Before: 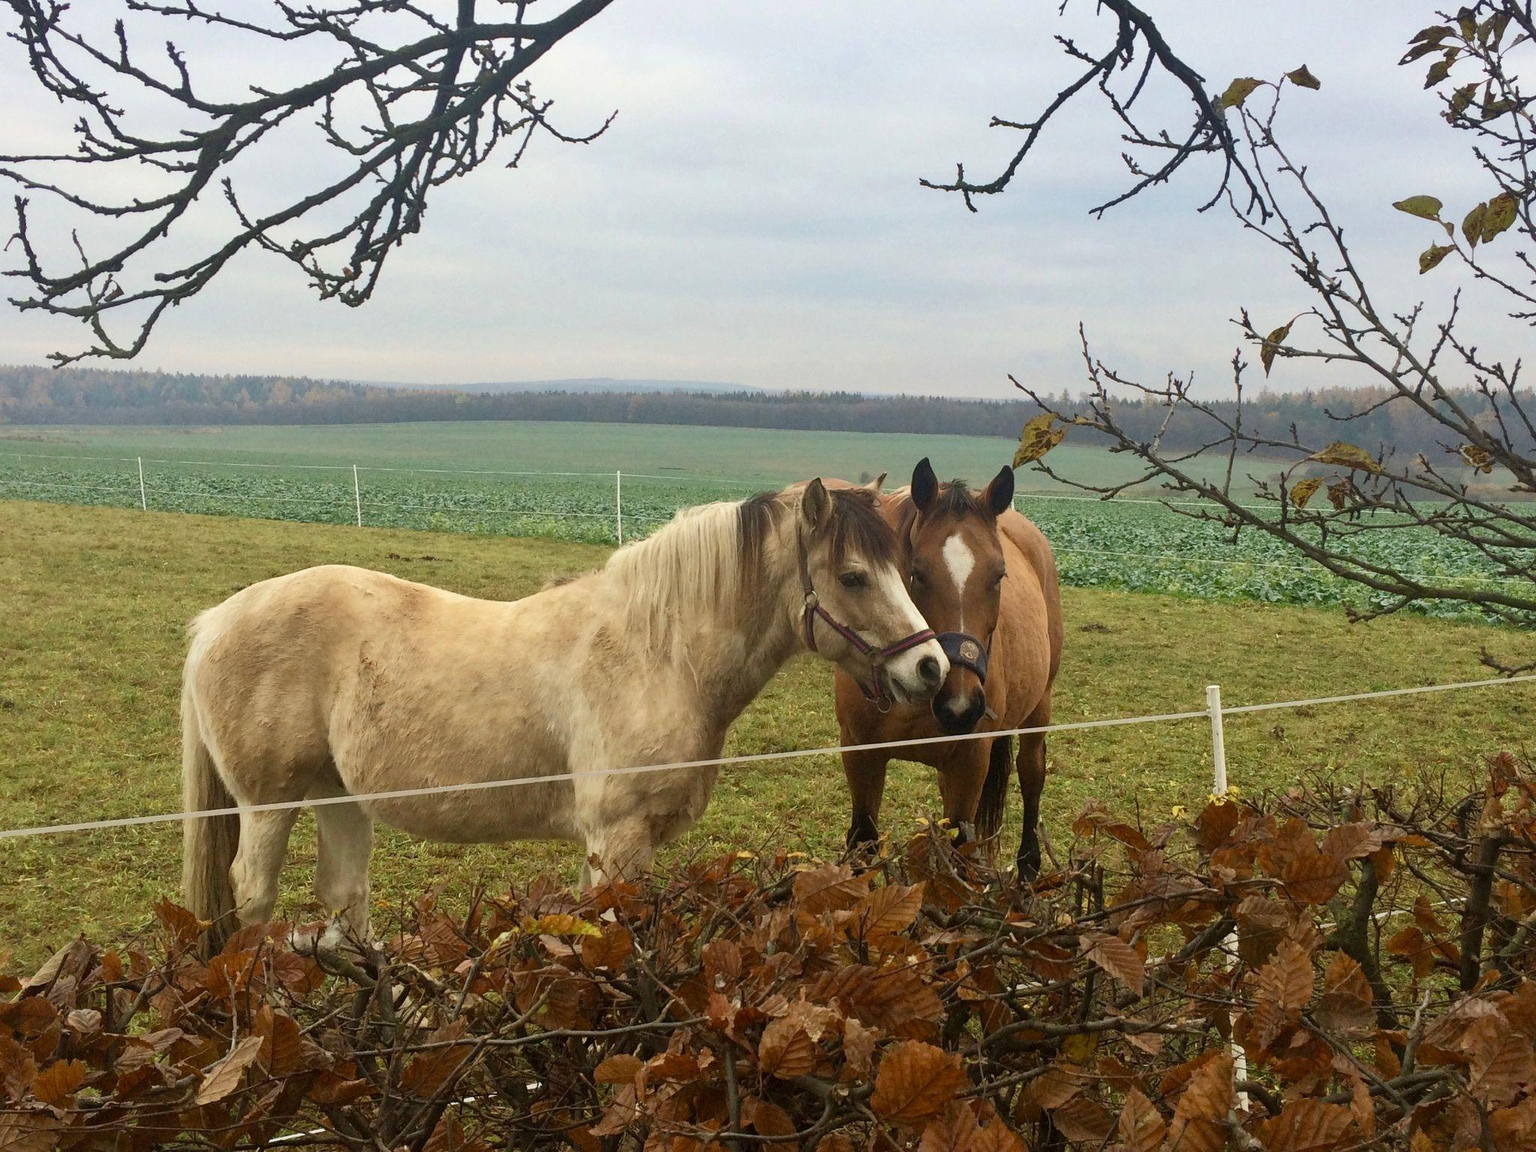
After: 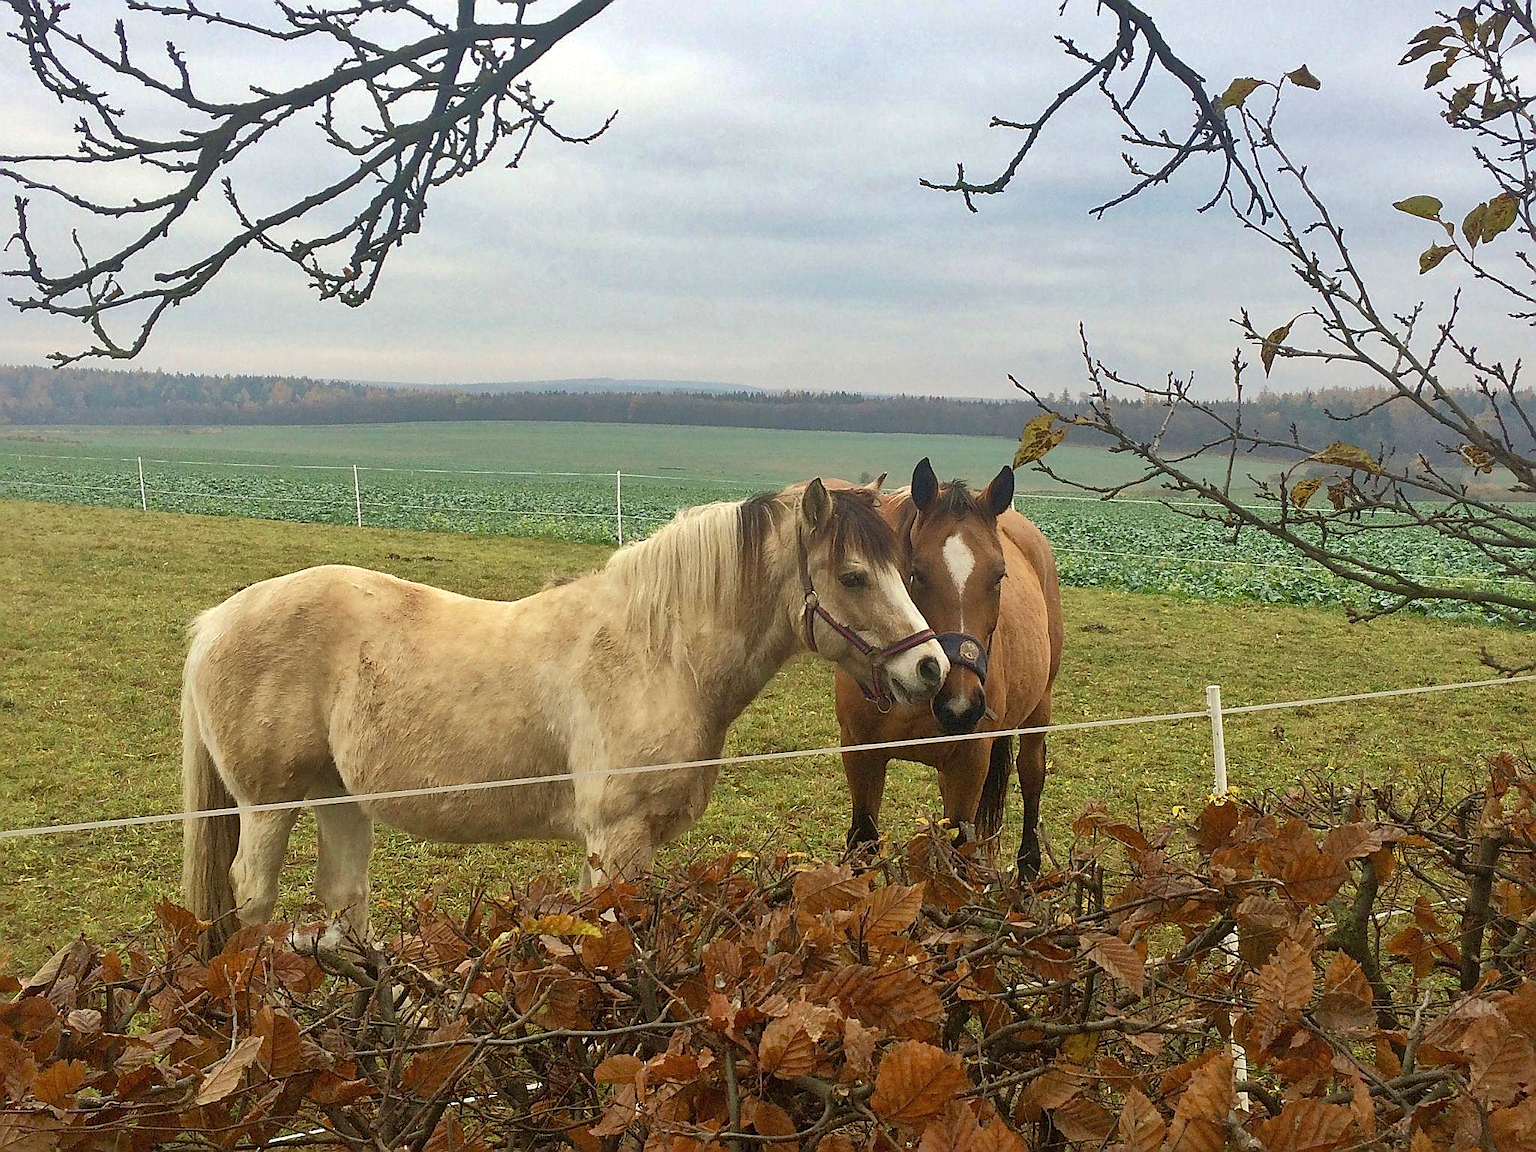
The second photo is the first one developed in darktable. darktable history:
shadows and highlights: on, module defaults
sharpen: radius 1.357, amount 1.235, threshold 0.684
exposure: exposure 0.16 EV, compensate exposure bias true, compensate highlight preservation false
